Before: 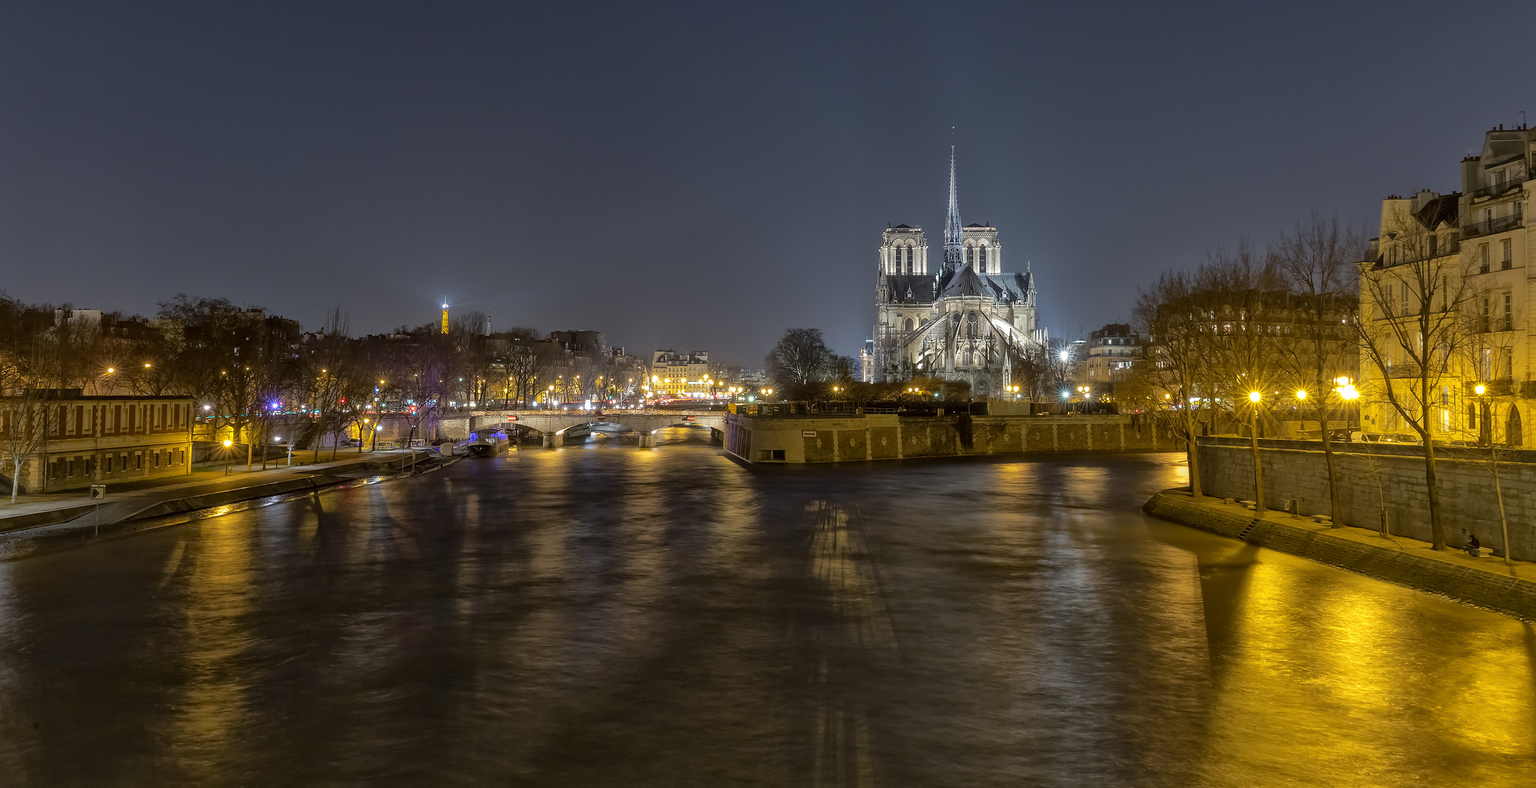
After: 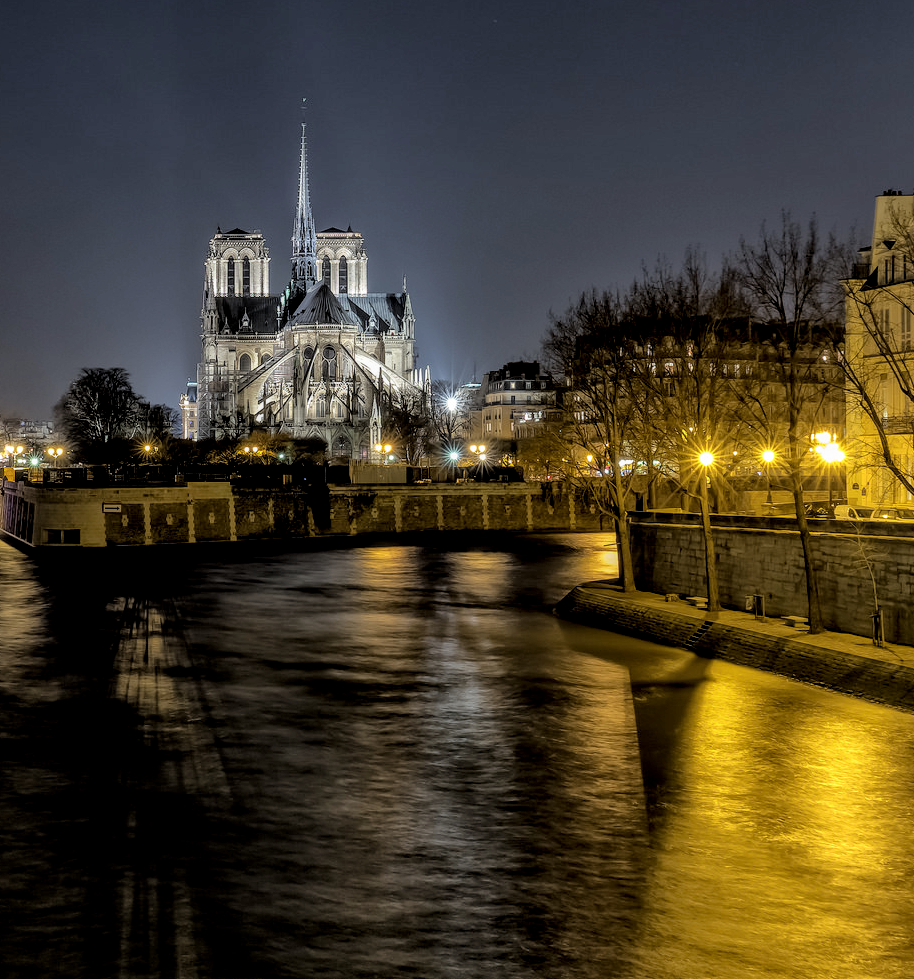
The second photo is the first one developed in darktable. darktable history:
crop: left 47.234%, top 6.686%, right 8.105%
local contrast: detail 130%
filmic rgb: black relative exposure -3.9 EV, white relative exposure 3.14 EV, hardness 2.87
